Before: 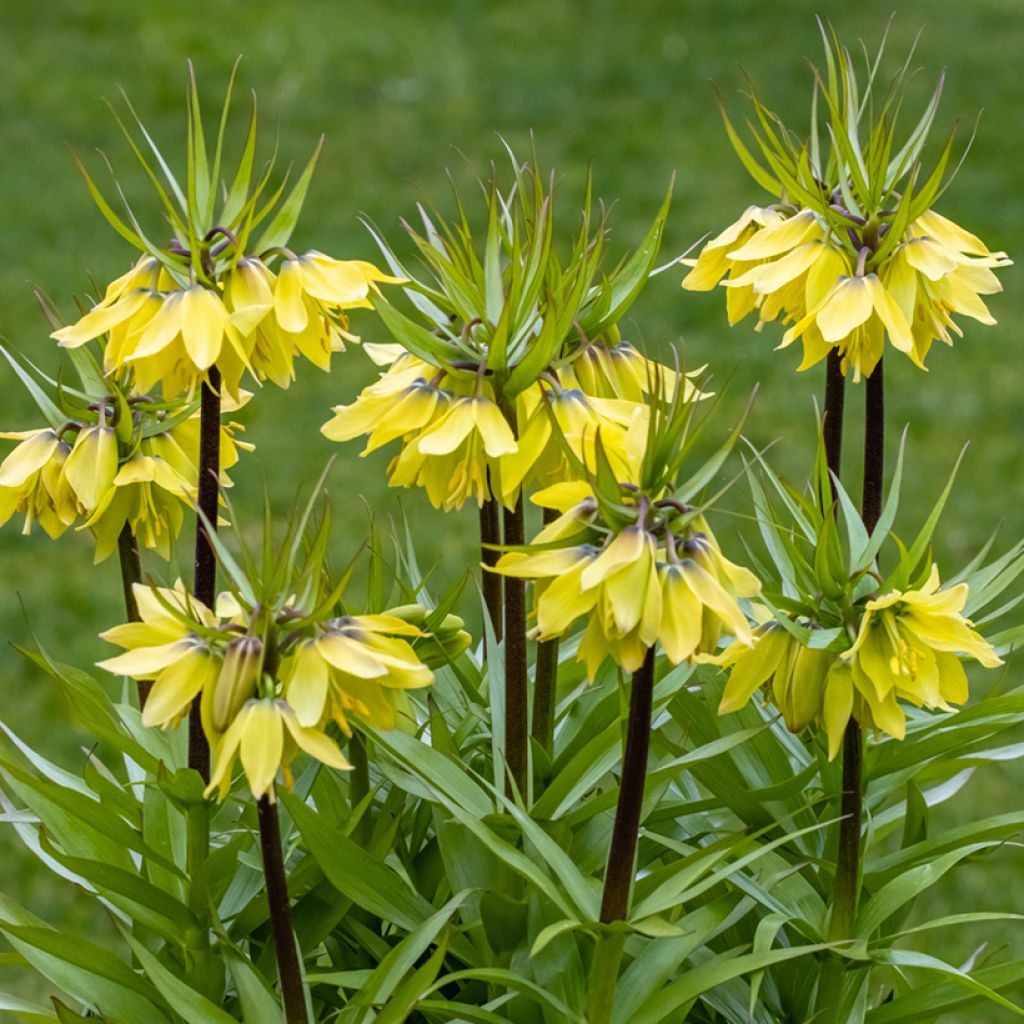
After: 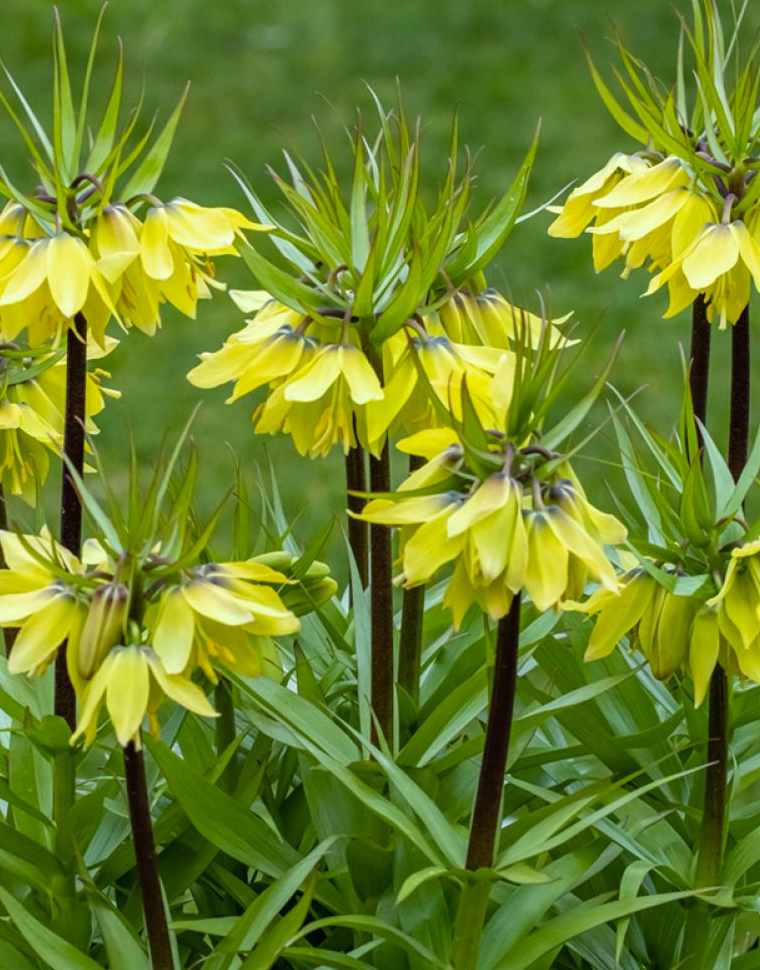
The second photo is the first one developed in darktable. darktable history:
crop and rotate: left 13.15%, top 5.251%, right 12.609%
color correction: highlights a* -8, highlights b* 3.1
